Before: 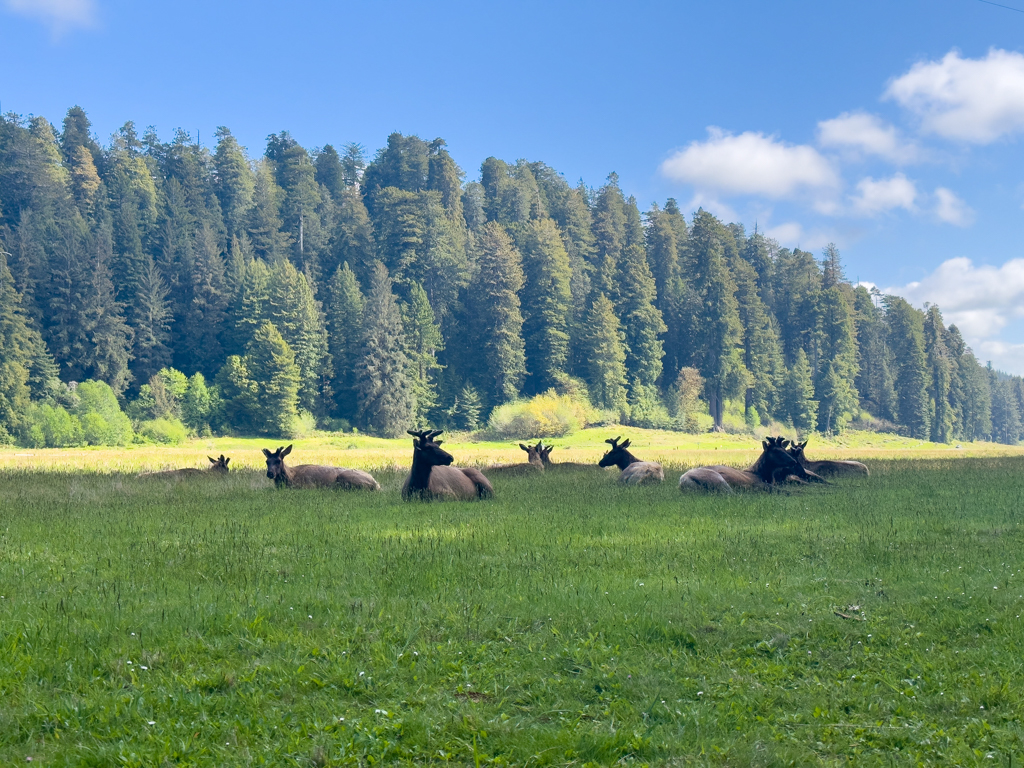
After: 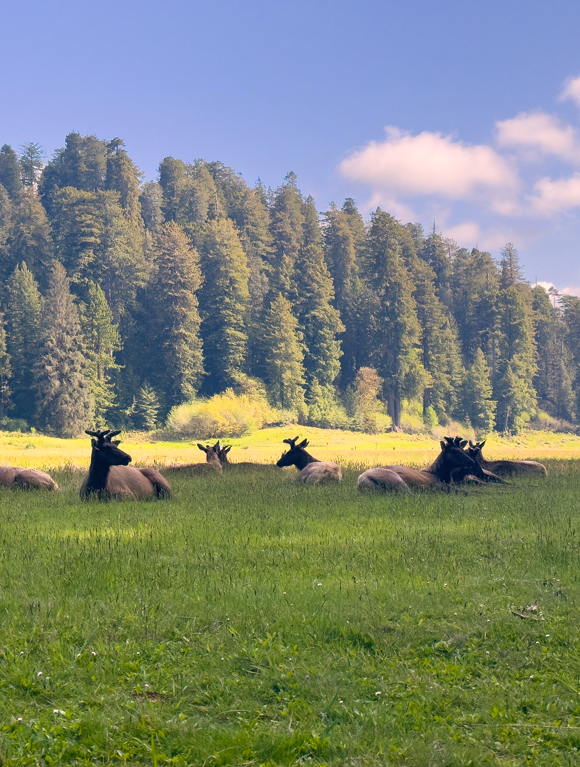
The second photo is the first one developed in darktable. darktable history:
crop: left 31.458%, top 0%, right 11.876%
color correction: highlights a* 11.96, highlights b* 11.58
